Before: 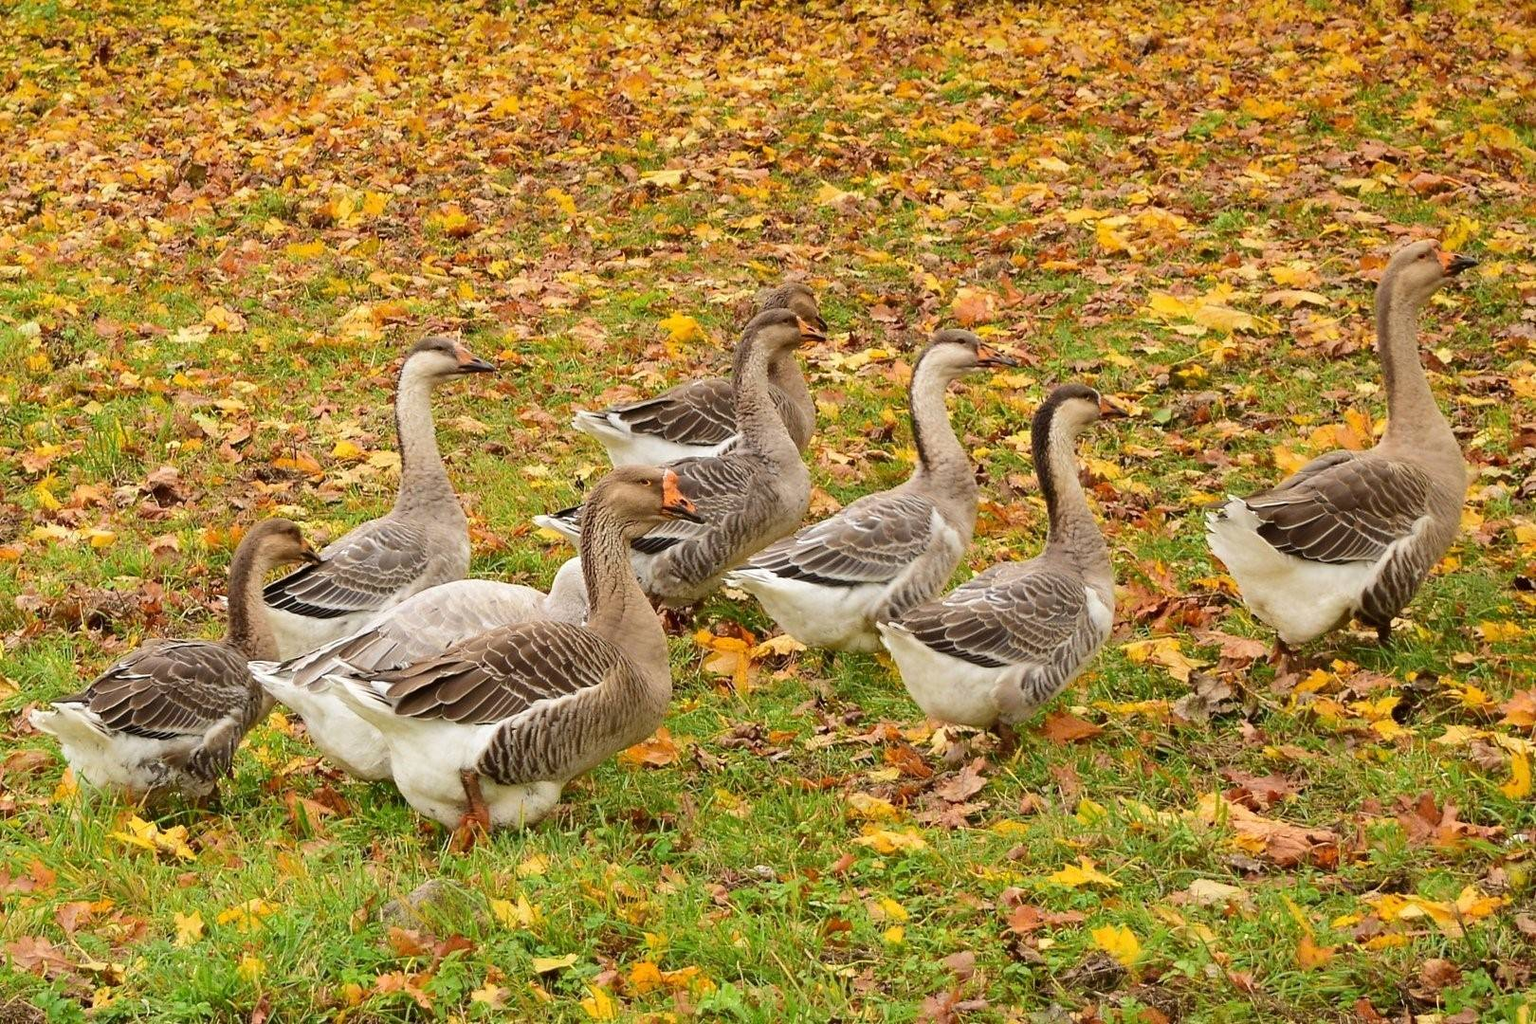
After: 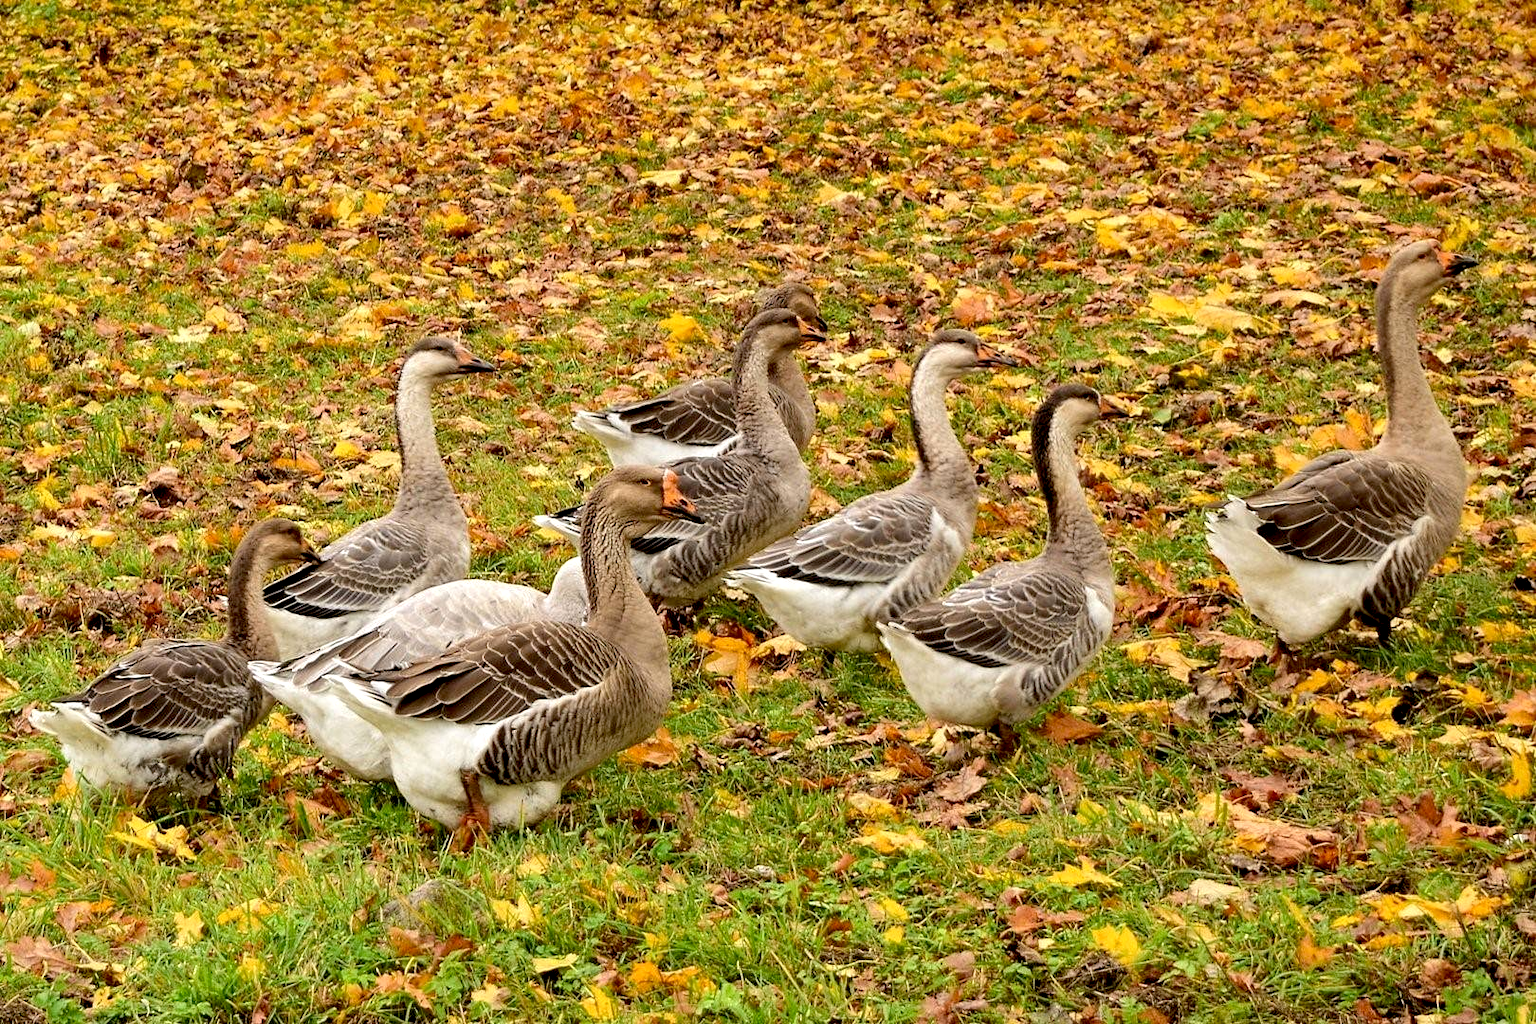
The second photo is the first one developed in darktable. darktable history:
exposure: black level correction 0.012, compensate highlight preservation false
local contrast: highlights 123%, shadows 126%, detail 140%, midtone range 0.254
